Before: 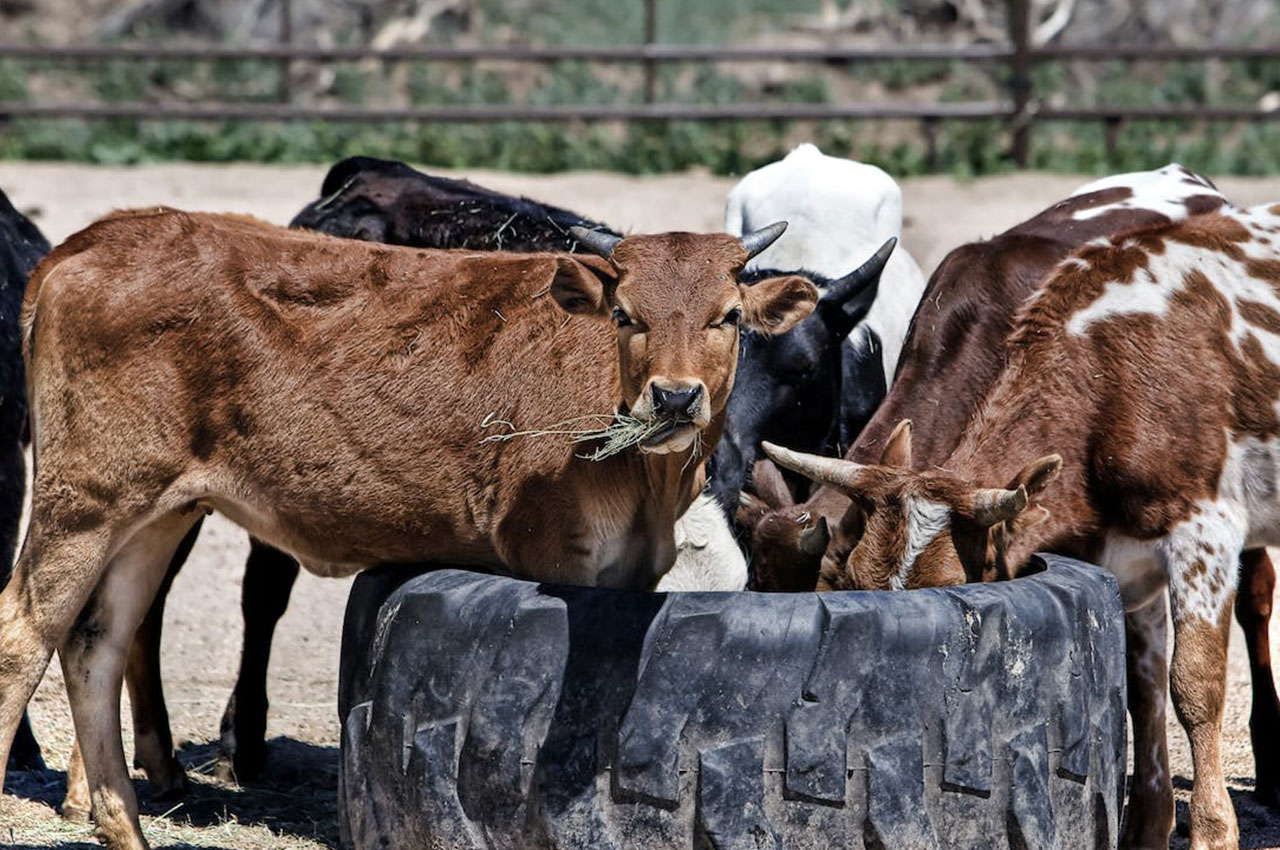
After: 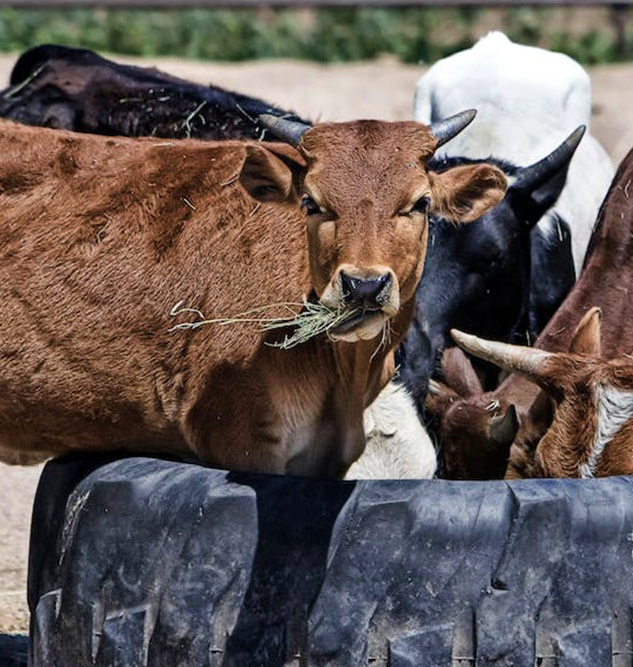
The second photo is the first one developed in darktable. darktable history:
crop and rotate: angle 0.02°, left 24.353%, top 13.219%, right 26.156%, bottom 8.224%
velvia: on, module defaults
